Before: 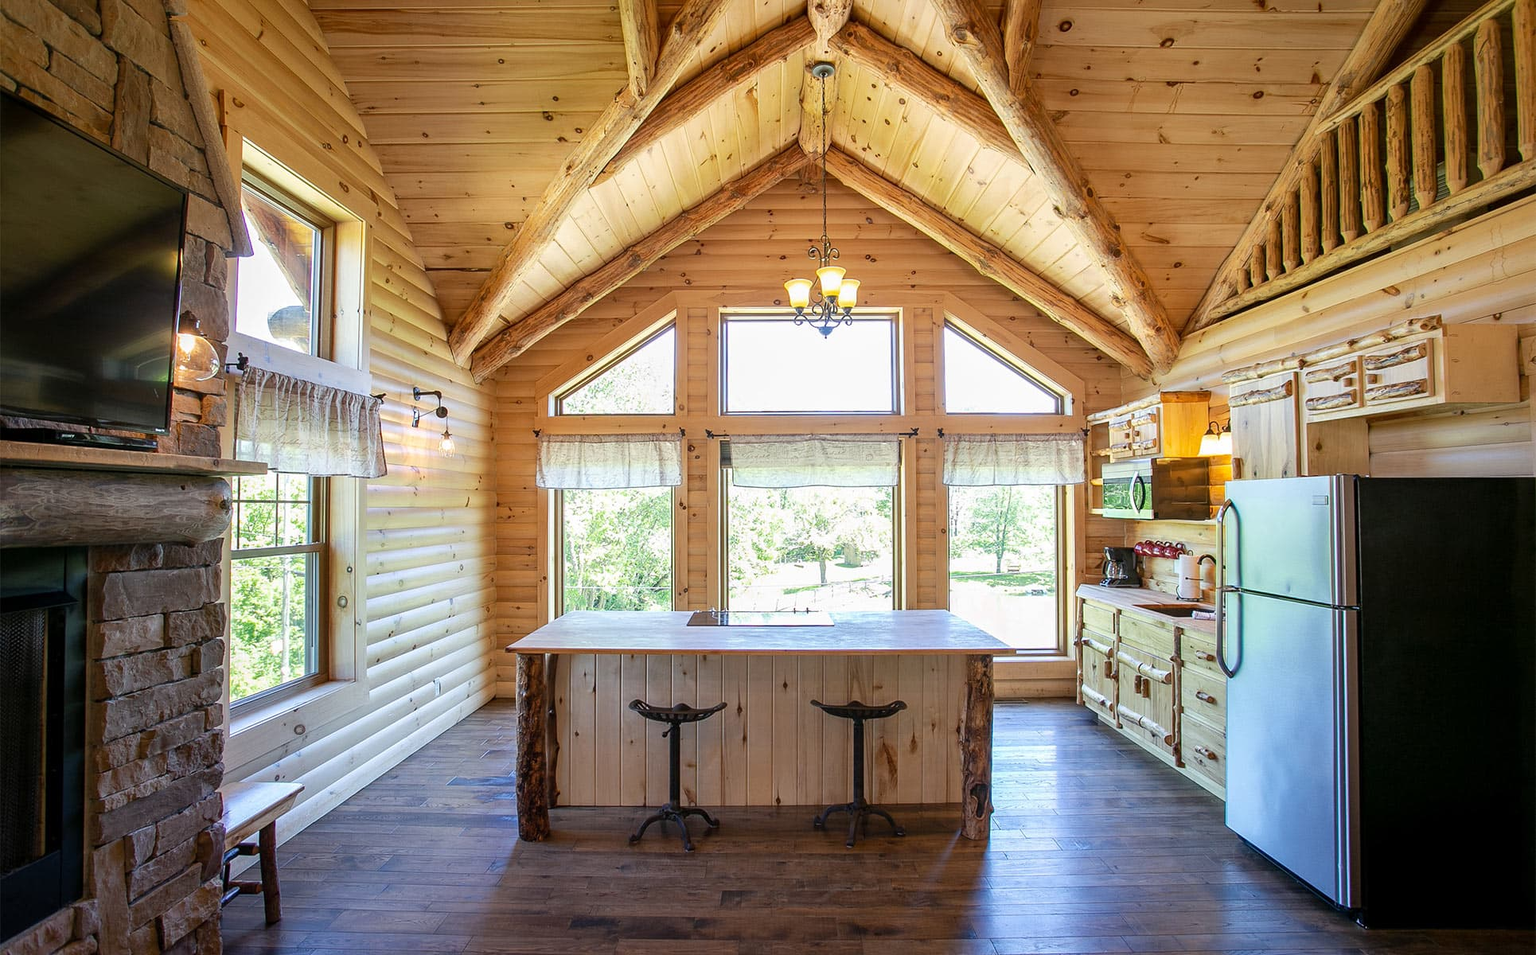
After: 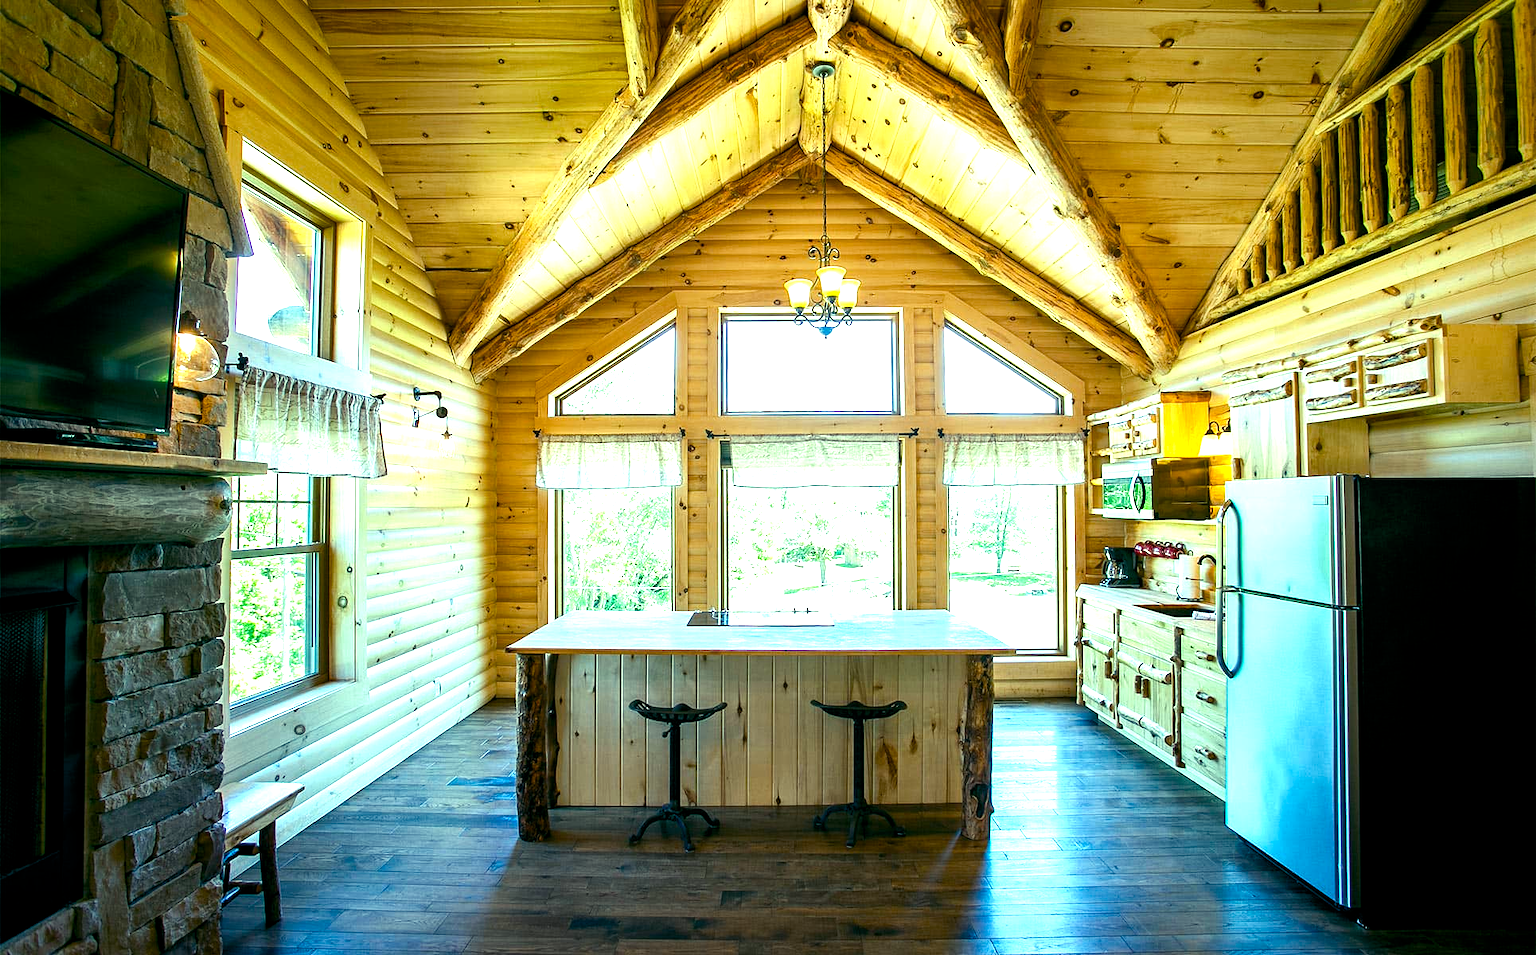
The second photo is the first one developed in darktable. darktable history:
exposure: exposure 0.2 EV, compensate highlight preservation false
color balance rgb: shadows lift › luminance -7.7%, shadows lift › chroma 2.13%, shadows lift › hue 165.27°, power › luminance -7.77%, power › chroma 1.1%, power › hue 215.88°, highlights gain › luminance 15.15%, highlights gain › chroma 7%, highlights gain › hue 125.57°, global offset › luminance -0.33%, global offset › chroma 0.11%, global offset › hue 165.27°, perceptual saturation grading › global saturation 24.42%, perceptual saturation grading › highlights -24.42%, perceptual saturation grading › mid-tones 24.42%, perceptual saturation grading › shadows 40%, perceptual brilliance grading › global brilliance -5%, perceptual brilliance grading › highlights 24.42%, perceptual brilliance grading › mid-tones 7%, perceptual brilliance grading › shadows -5%
